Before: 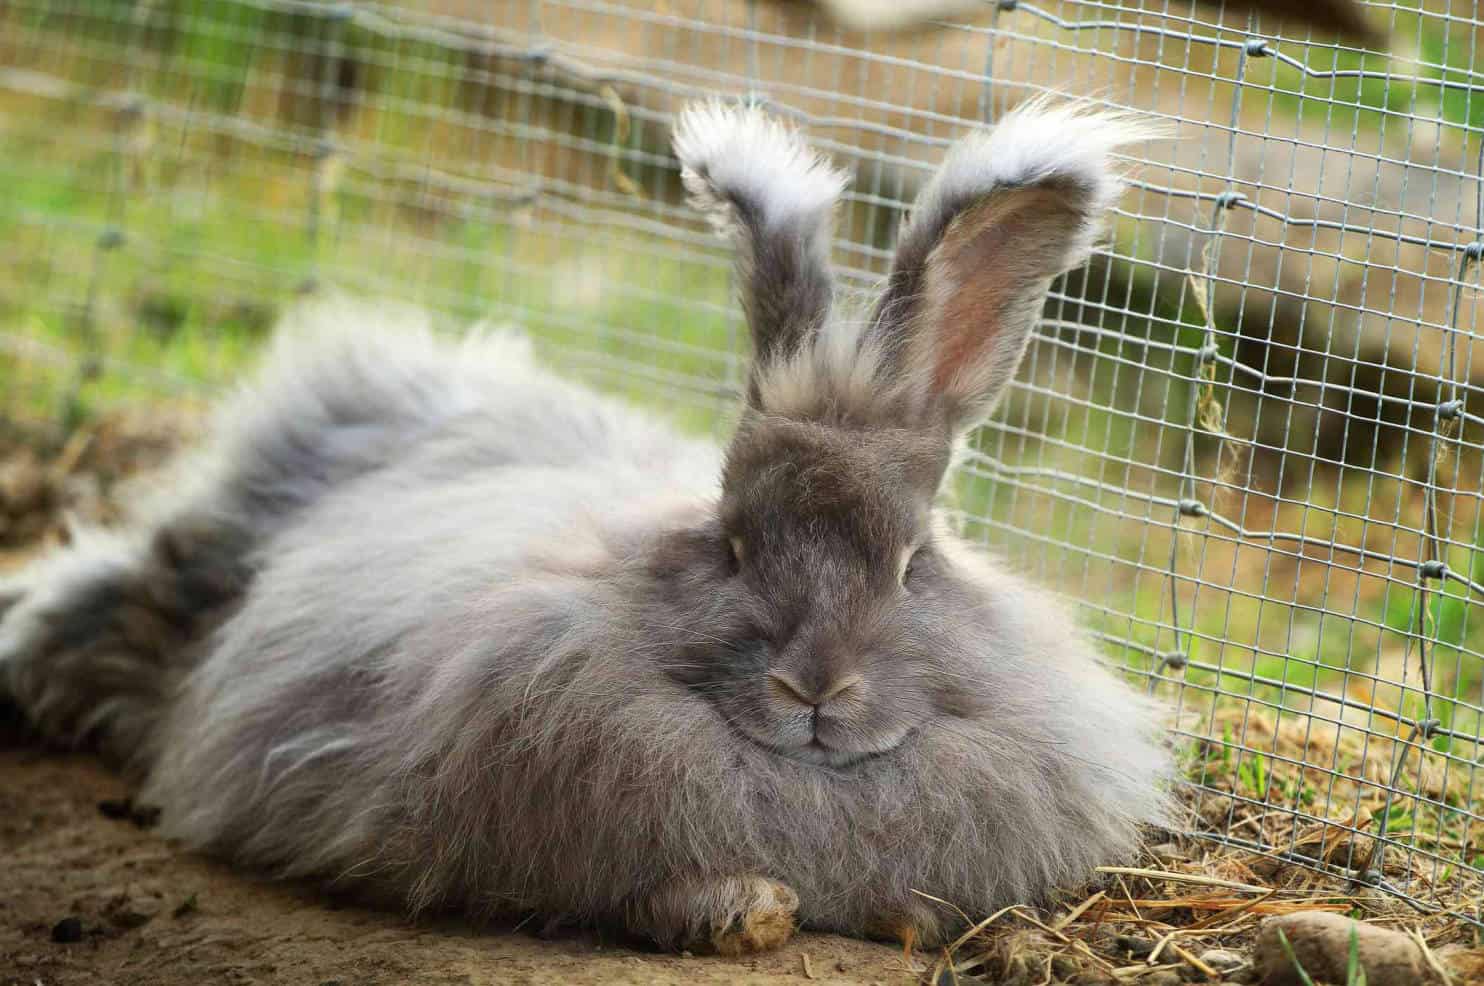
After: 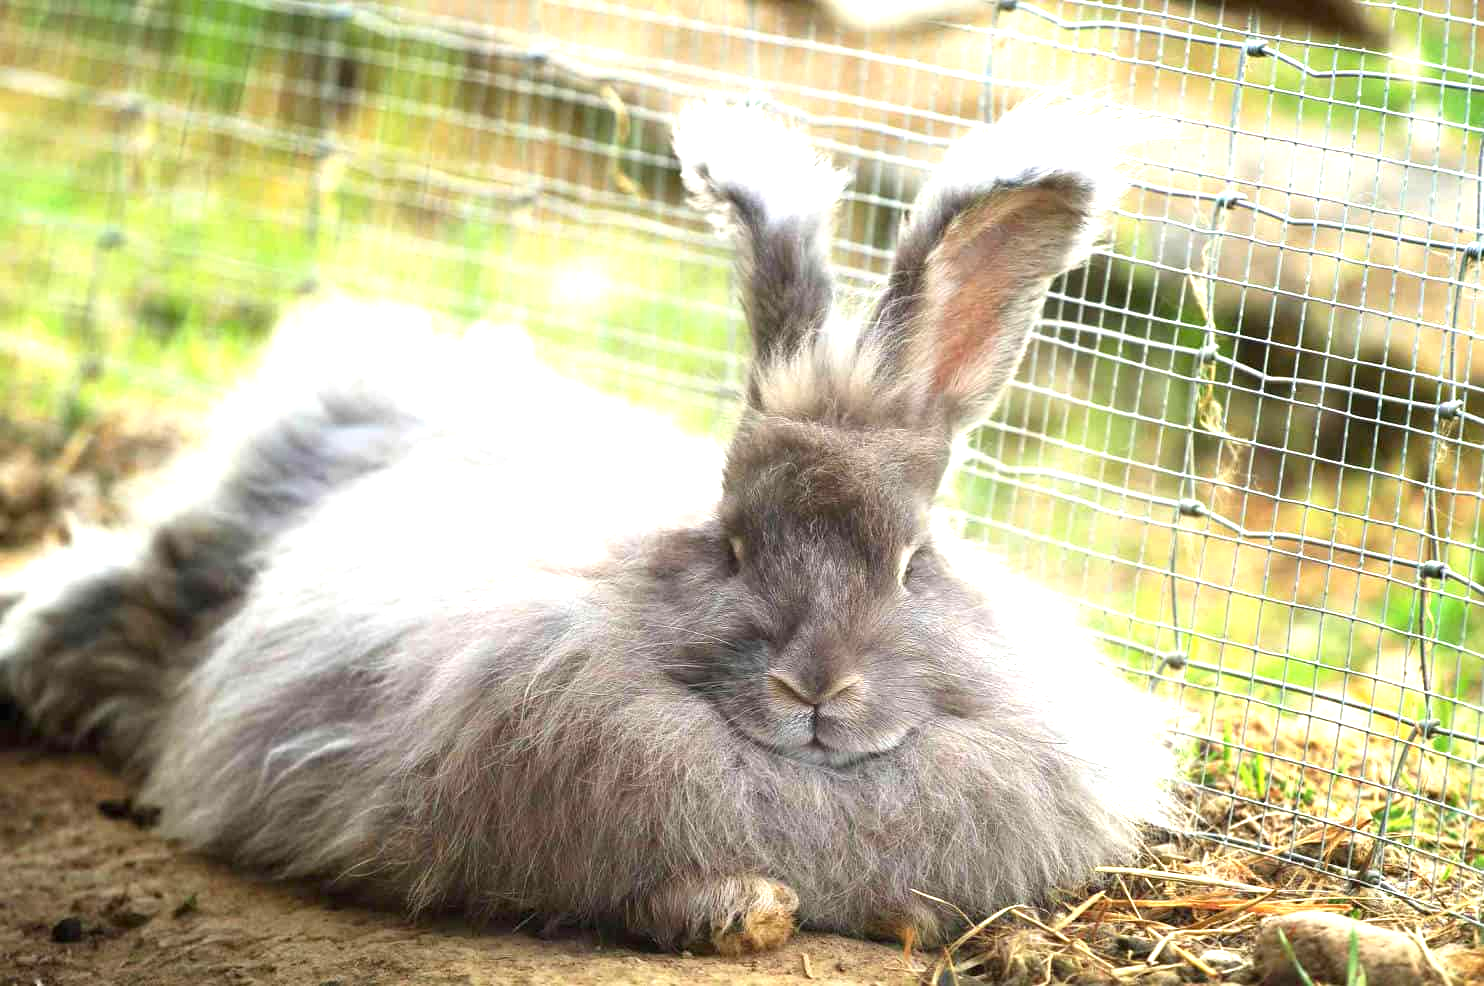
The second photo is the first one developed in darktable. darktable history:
exposure: exposure 1.145 EV, compensate highlight preservation false
